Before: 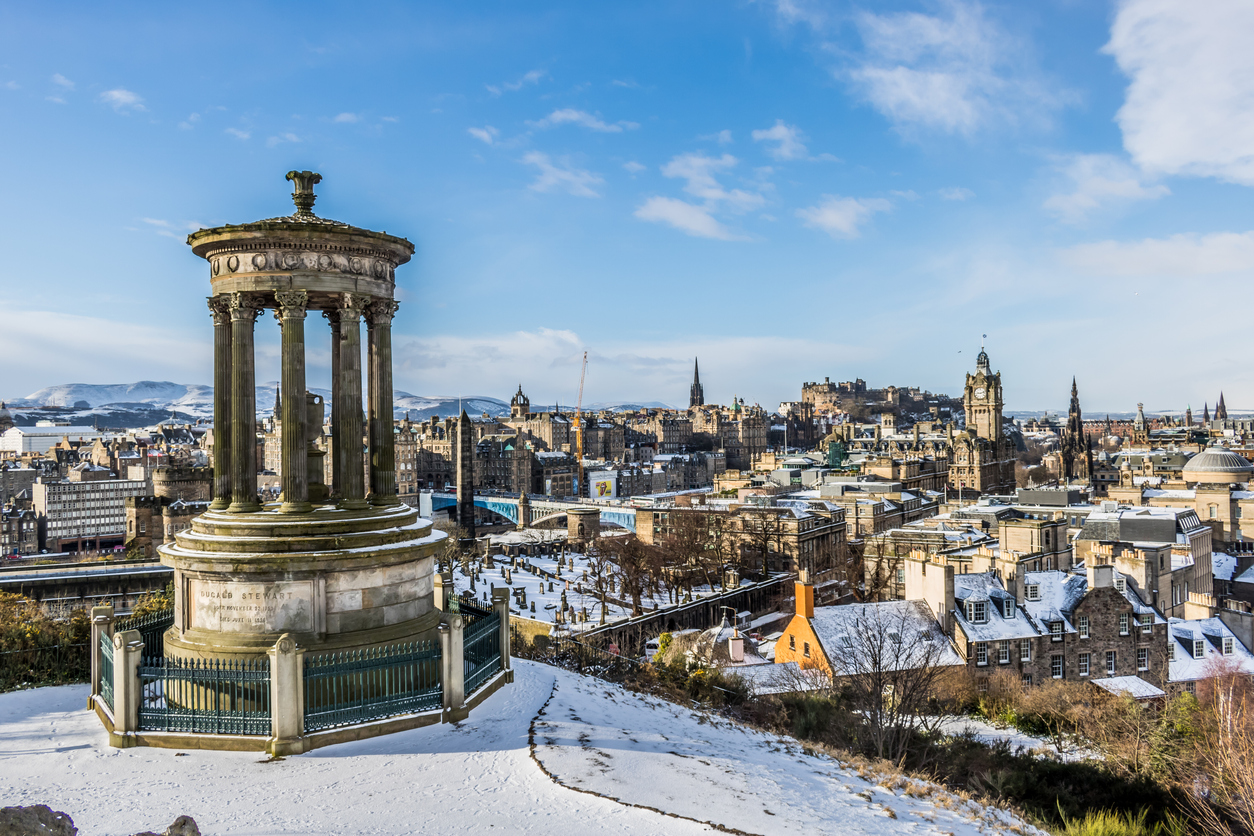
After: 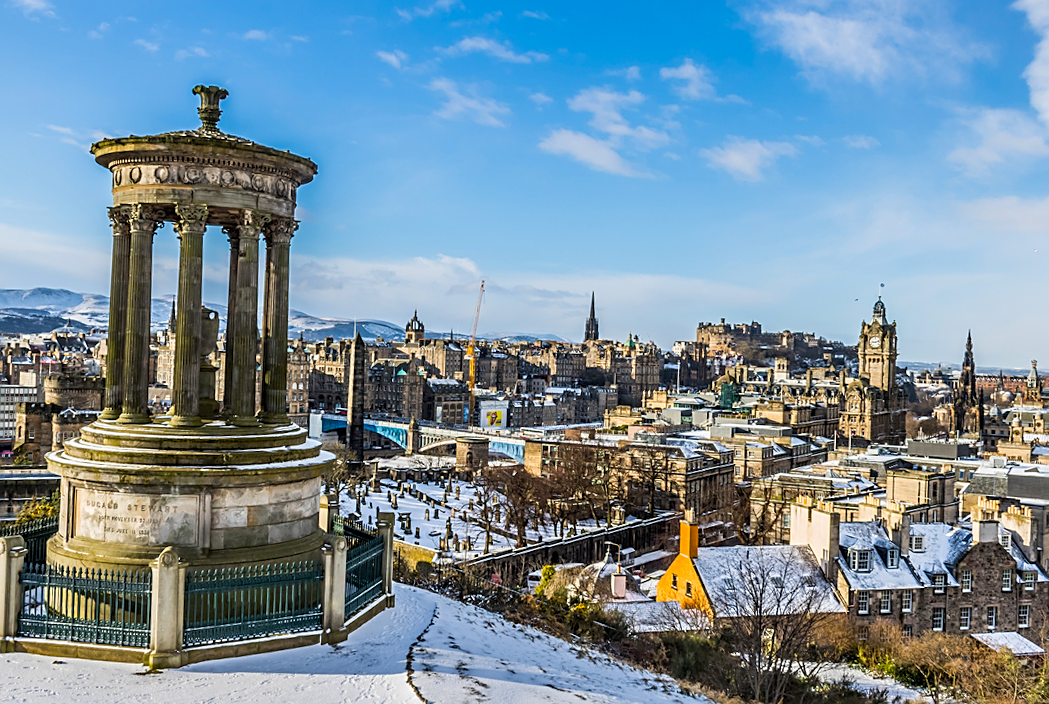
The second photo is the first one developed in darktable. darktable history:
color balance rgb: perceptual saturation grading › global saturation 30.215%
shadows and highlights: shadows 29.71, highlights -30.31, low approximation 0.01, soften with gaussian
crop and rotate: angle -2.91°, left 5.367%, top 5.176%, right 4.642%, bottom 4.246%
sharpen: on, module defaults
